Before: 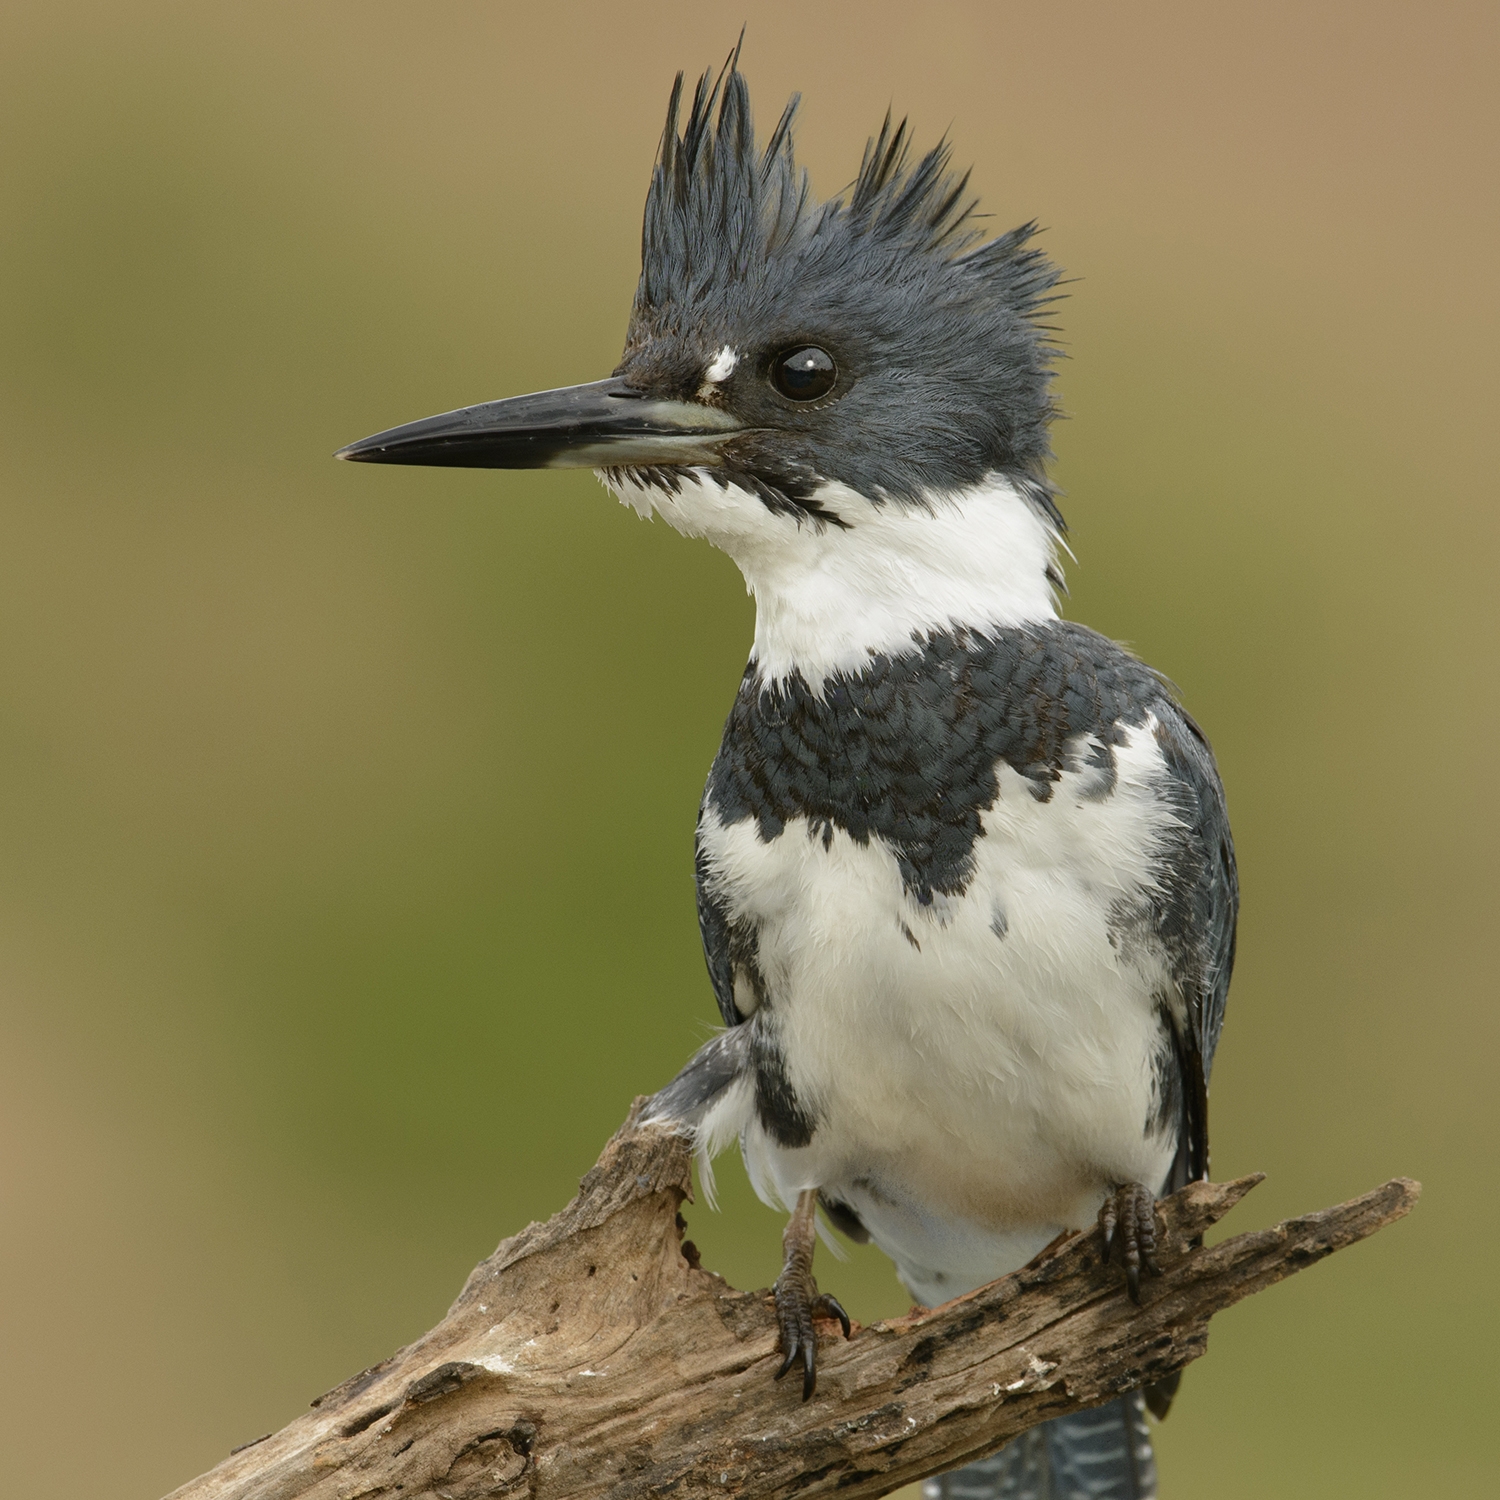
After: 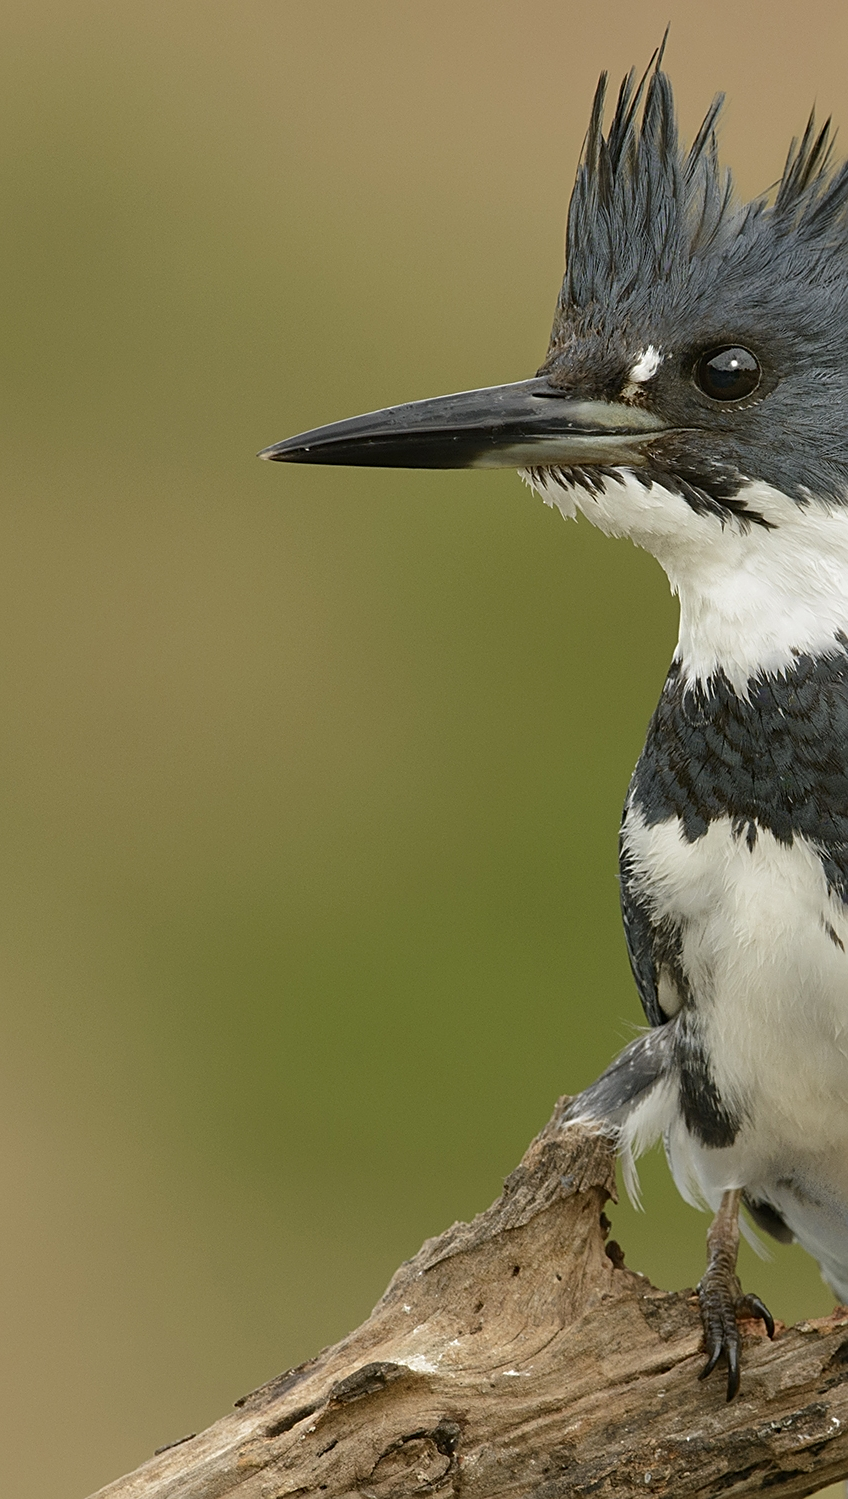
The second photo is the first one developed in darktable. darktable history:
sharpen: on, module defaults
crop: left 5.128%, right 38.277%
